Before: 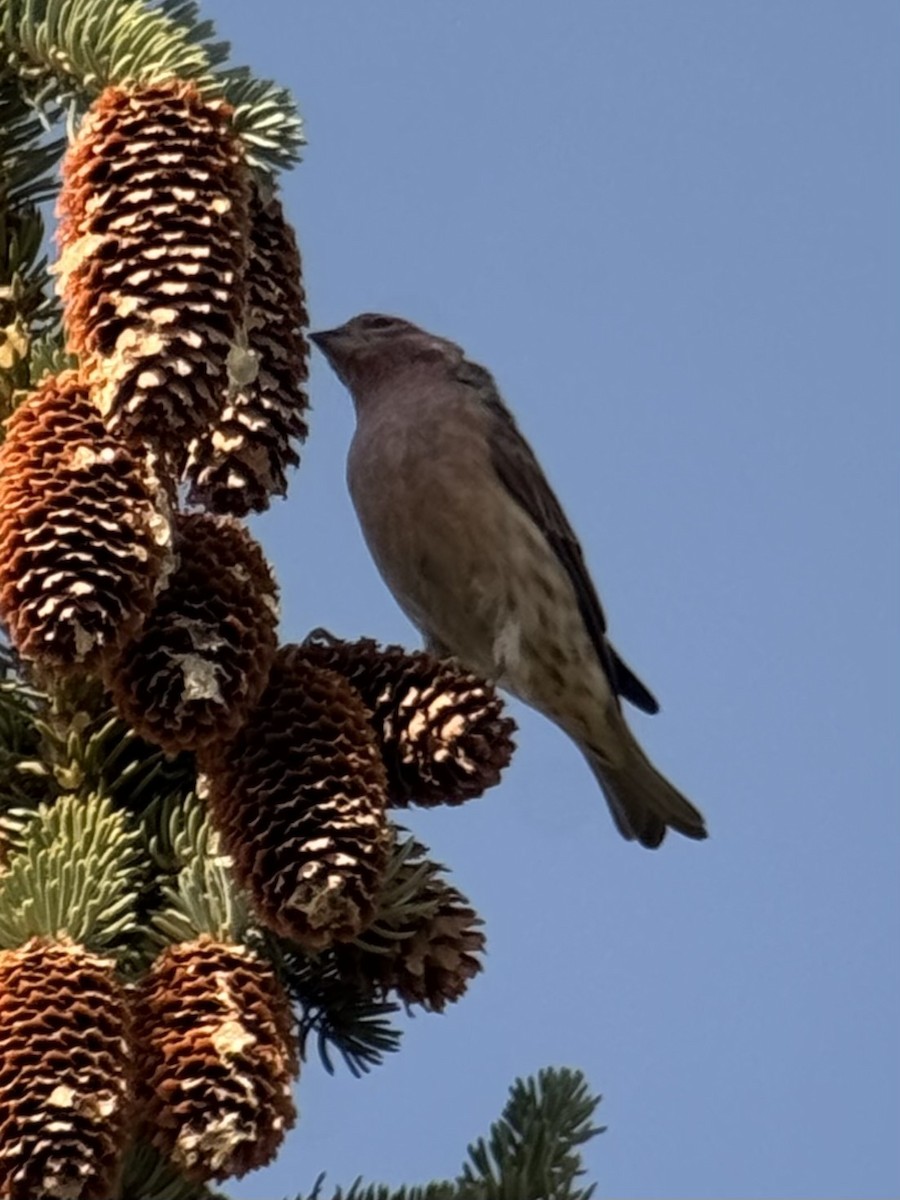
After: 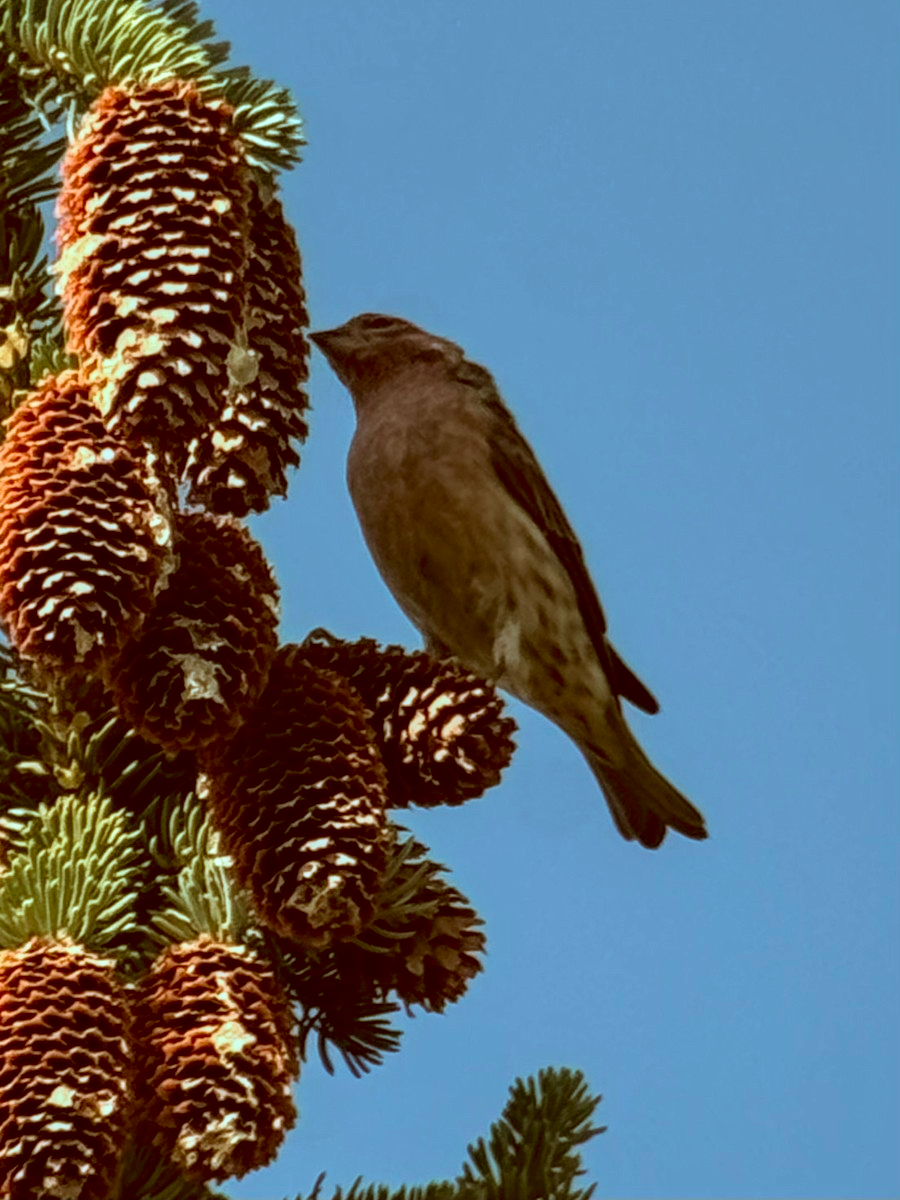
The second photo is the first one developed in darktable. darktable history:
color correction: highlights a* -15.07, highlights b* -16.62, shadows a* 10.28, shadows b* 29.62
velvia: on, module defaults
local contrast: detail 130%
